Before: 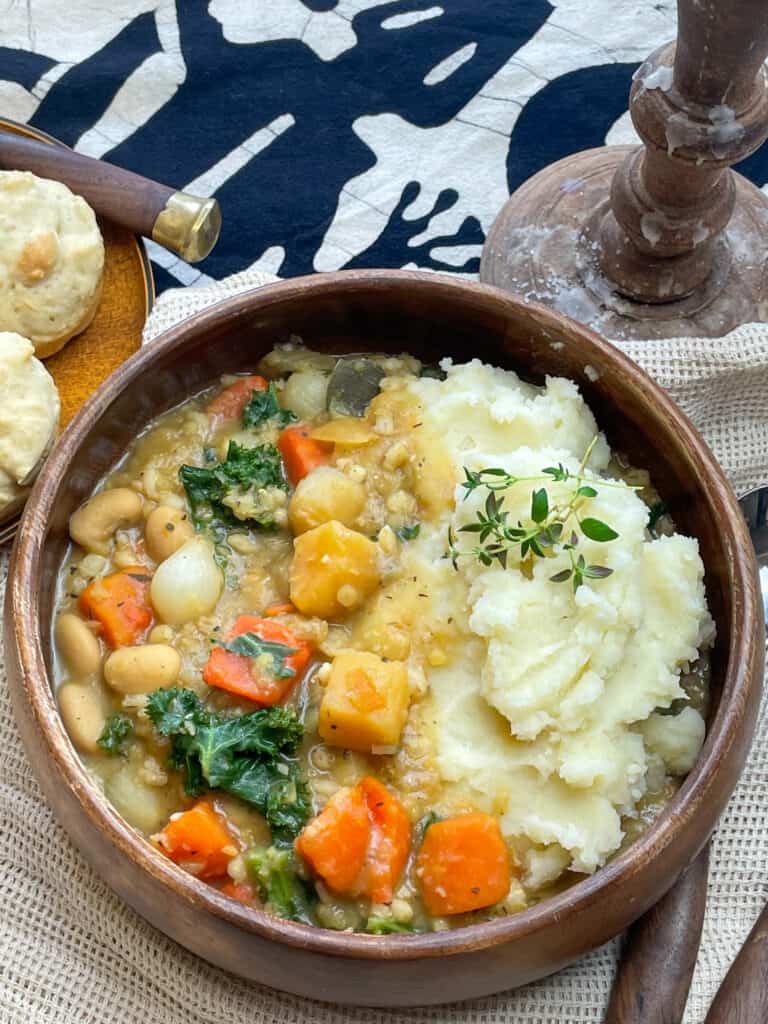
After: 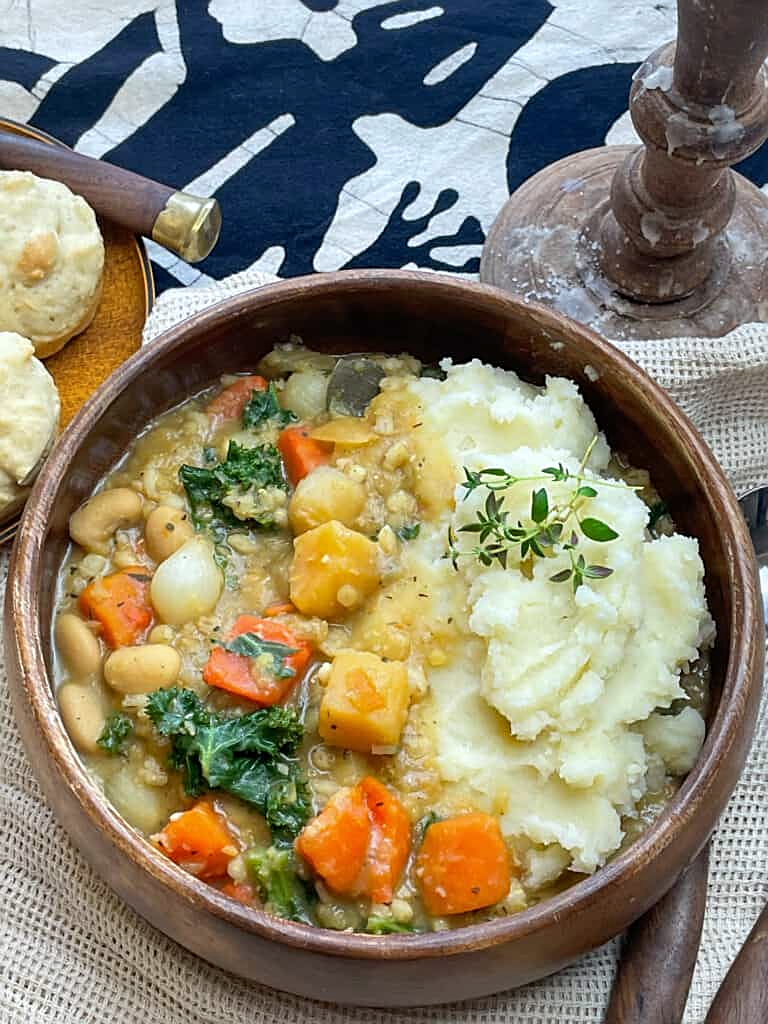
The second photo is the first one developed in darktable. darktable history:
sharpen: on, module defaults
white balance: red 0.982, blue 1.018
